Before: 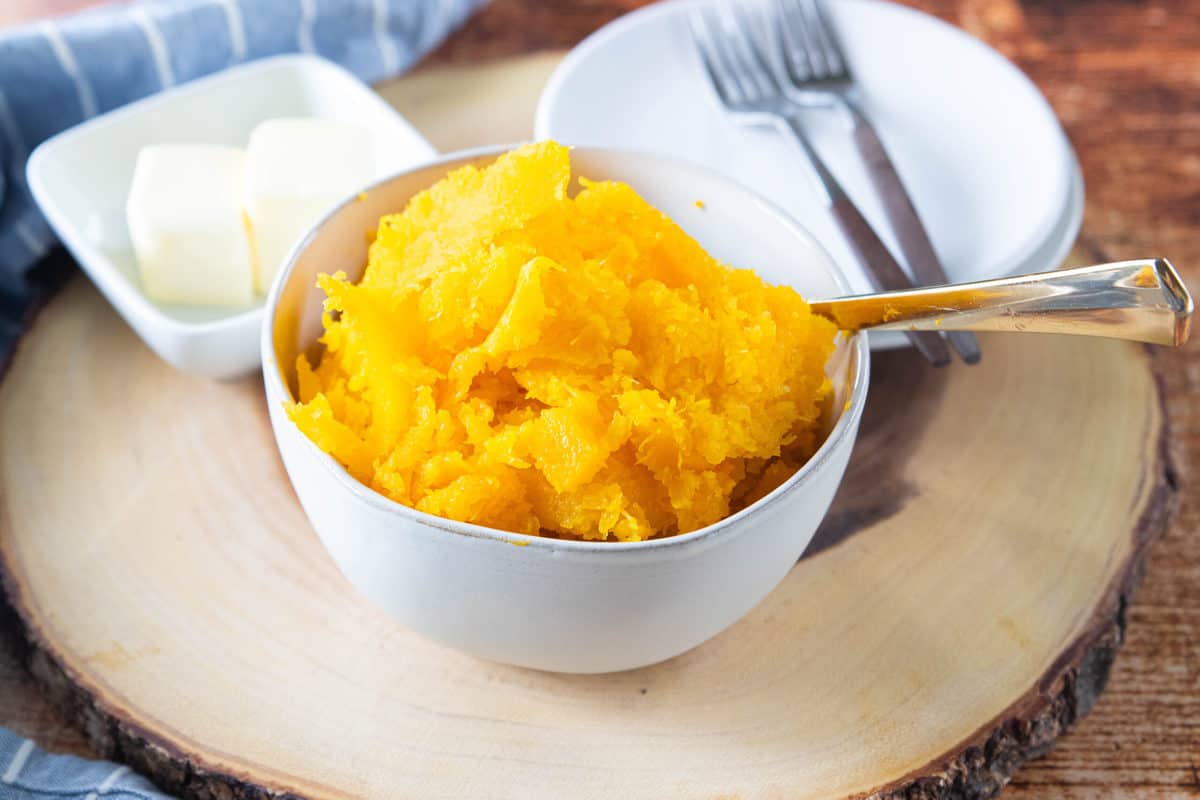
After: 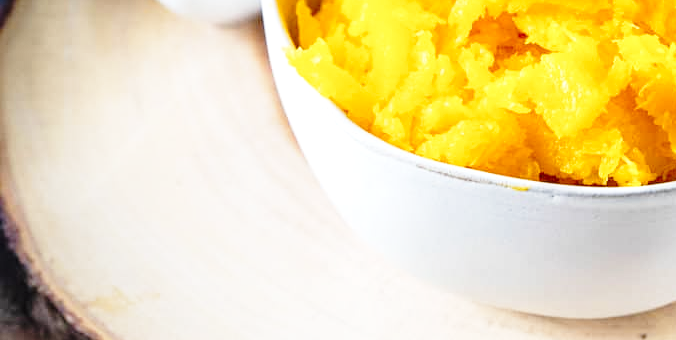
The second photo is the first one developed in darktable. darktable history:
local contrast: detail 130%
base curve: curves: ch0 [(0, 0) (0.028, 0.03) (0.121, 0.232) (0.46, 0.748) (0.859, 0.968) (1, 1)], preserve colors none
sharpen: amount 0.2
crop: top 44.483%, right 43.593%, bottom 12.892%
